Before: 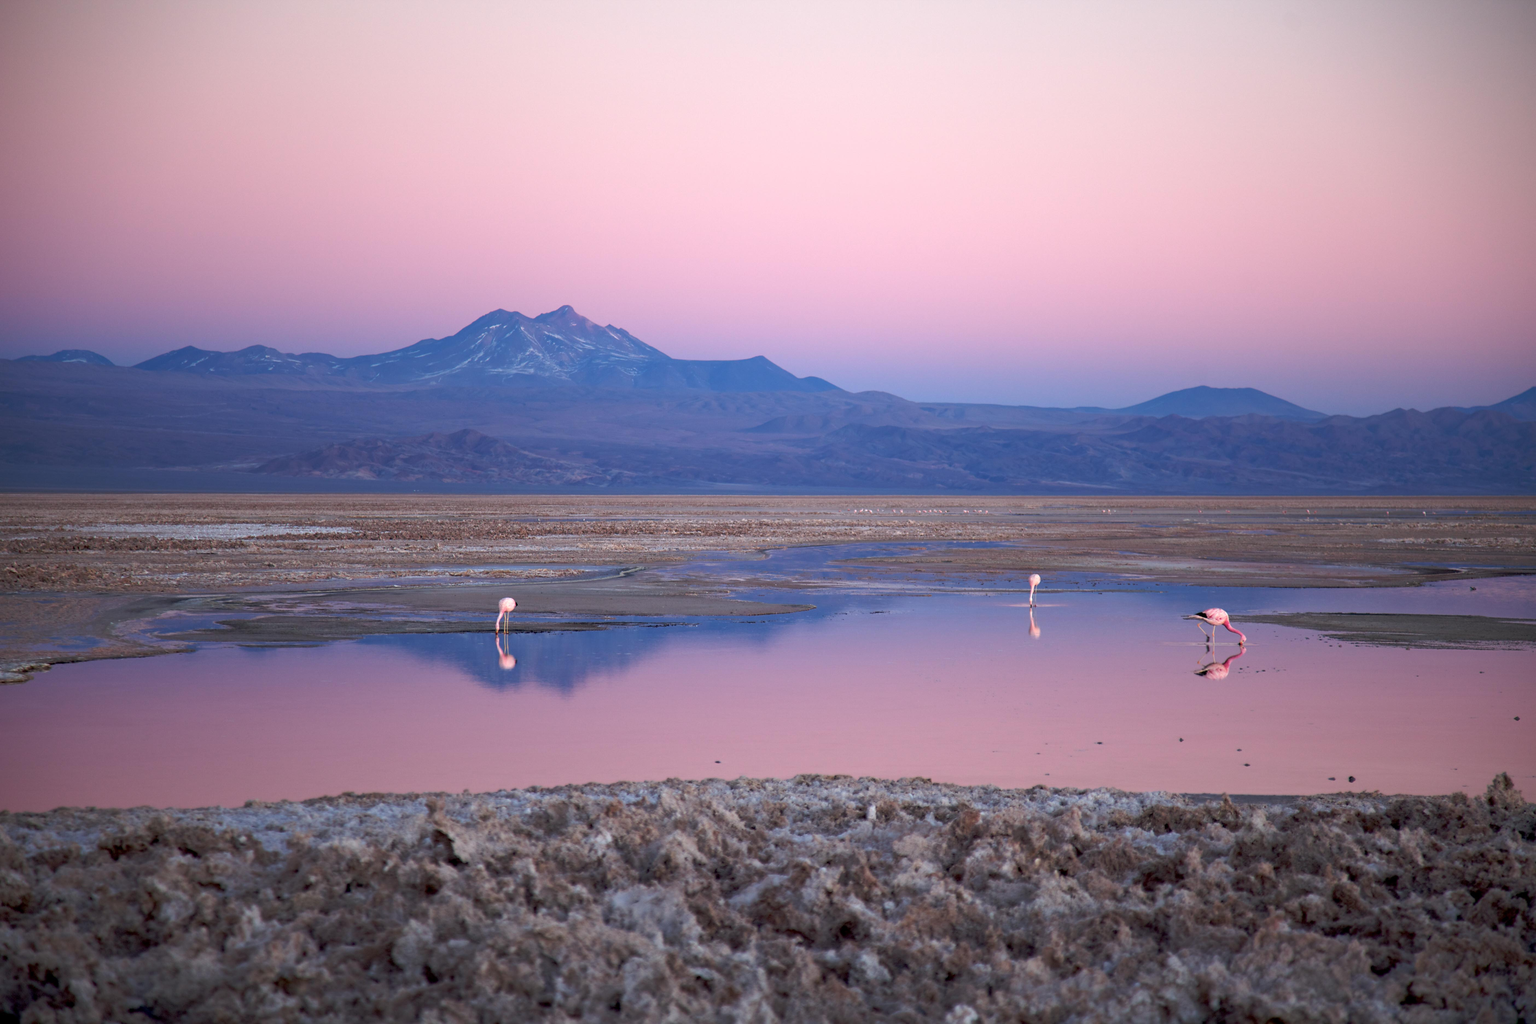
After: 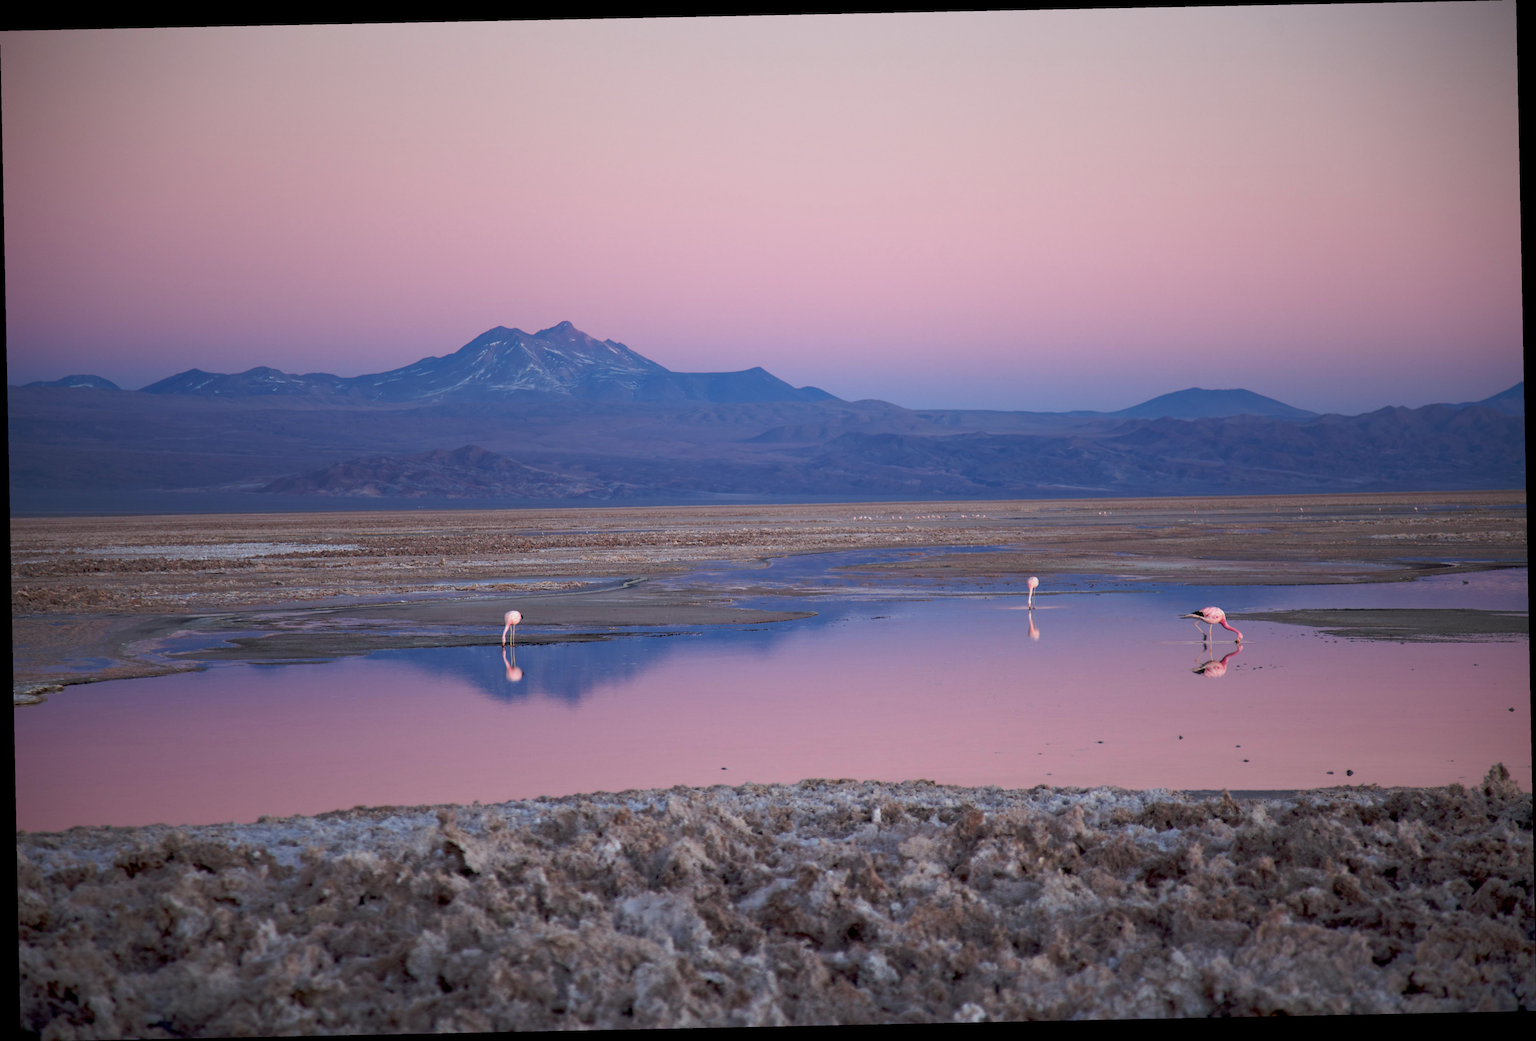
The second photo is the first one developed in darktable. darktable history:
rotate and perspective: rotation -1.17°, automatic cropping off
graduated density: on, module defaults
color contrast: green-magenta contrast 0.96
